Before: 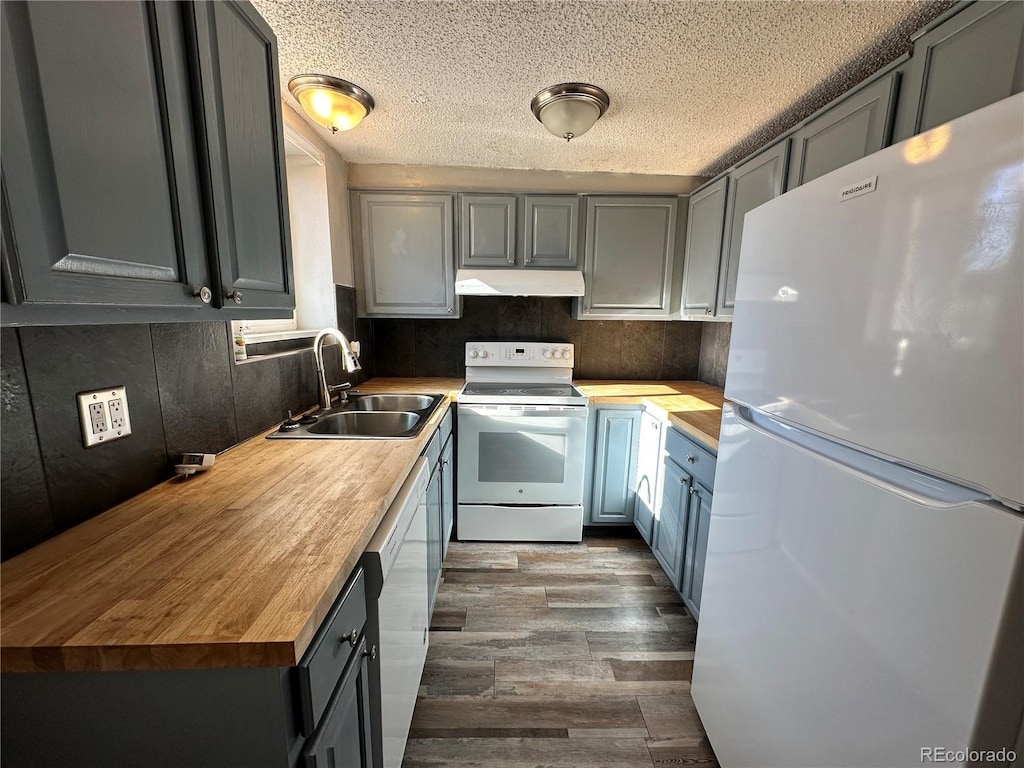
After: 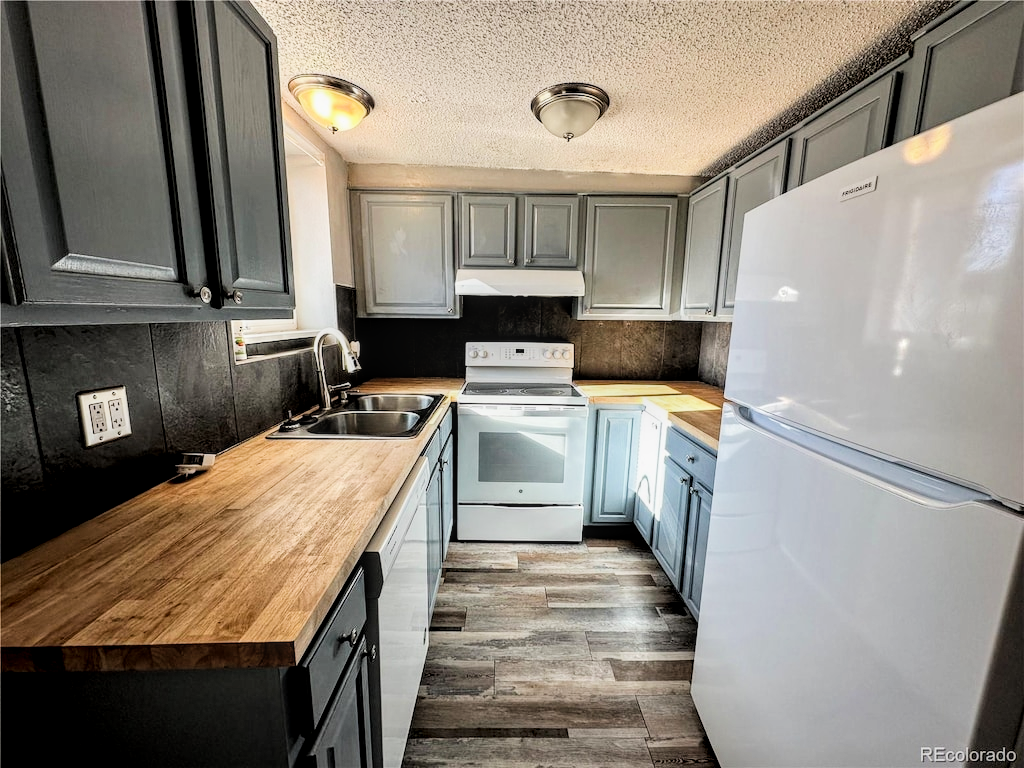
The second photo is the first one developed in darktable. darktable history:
filmic rgb: black relative exposure -5.13 EV, white relative exposure 3.97 EV, hardness 2.9, contrast 1.299
exposure: black level correction 0.001, exposure 0.499 EV, compensate exposure bias true, compensate highlight preservation false
local contrast: detail 130%
